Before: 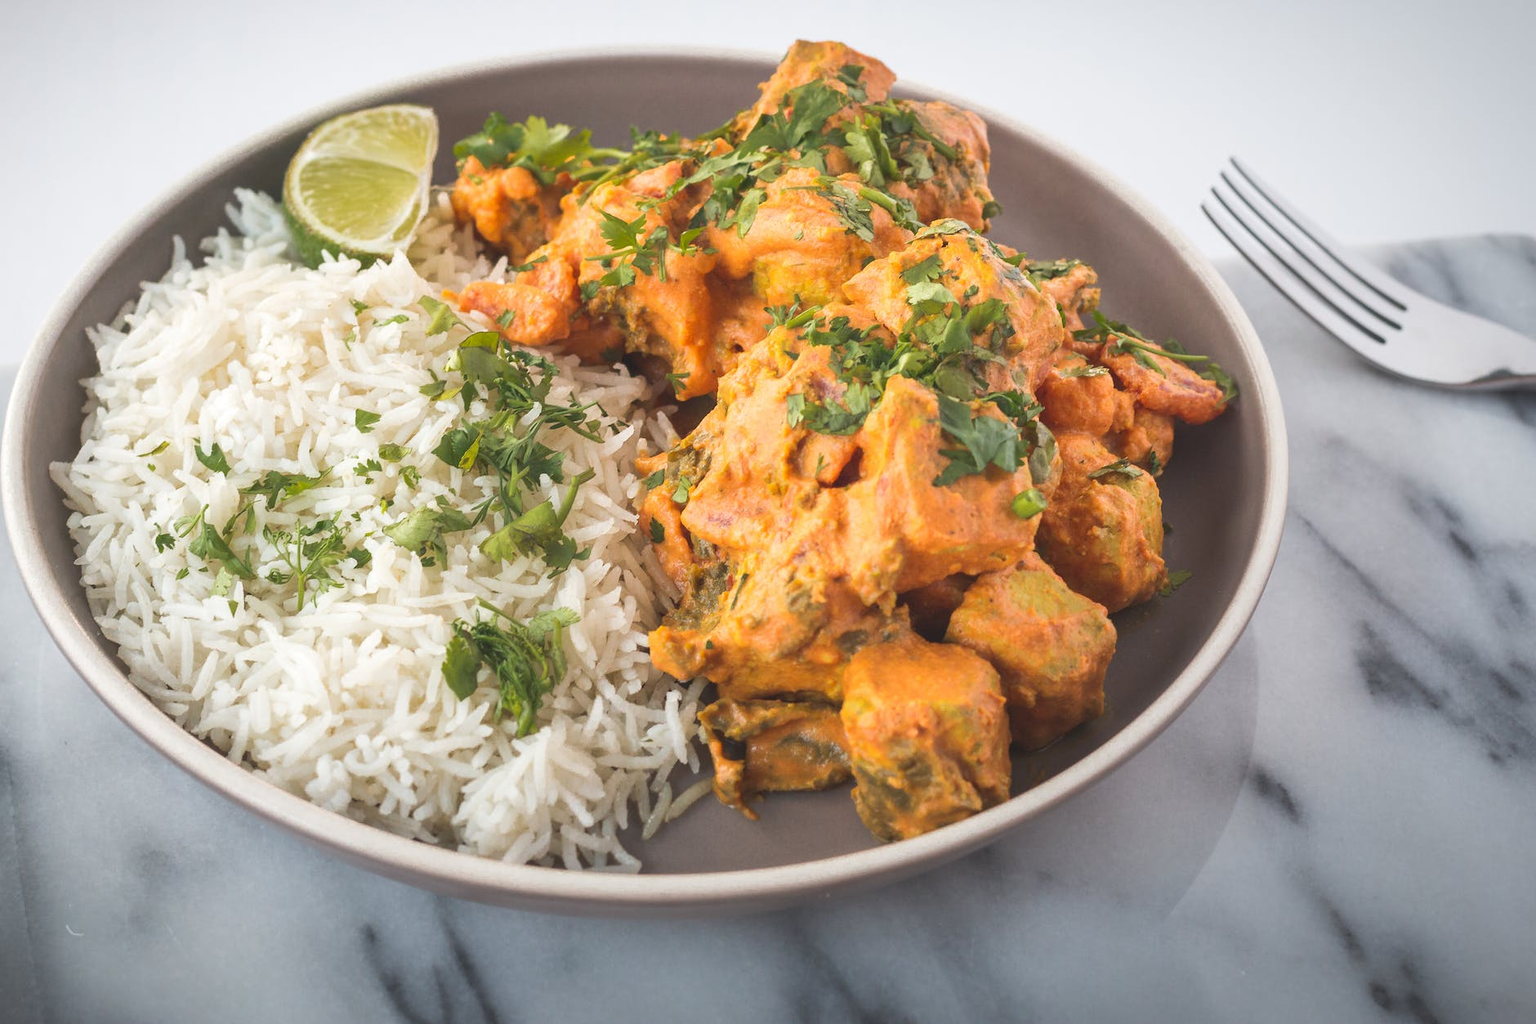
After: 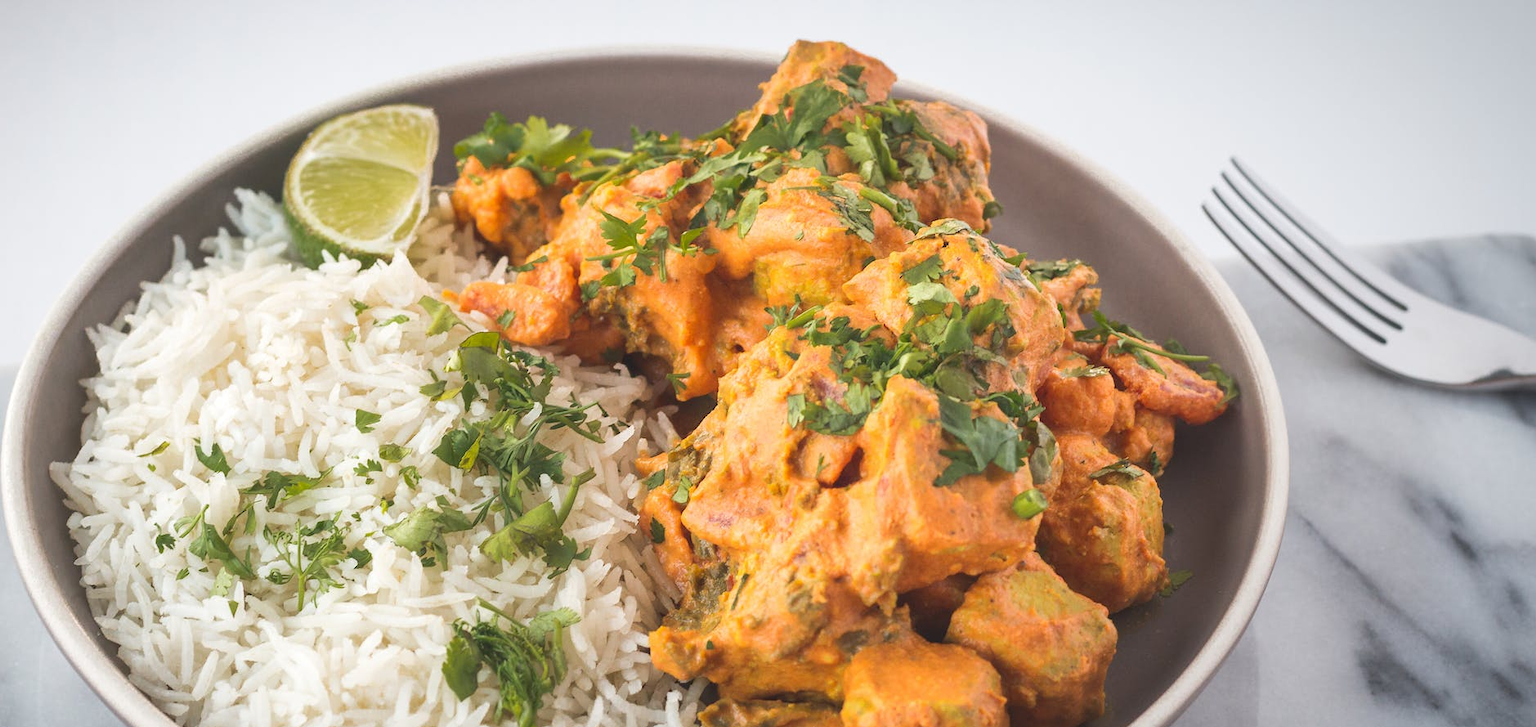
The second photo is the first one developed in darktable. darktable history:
crop: bottom 28.925%
